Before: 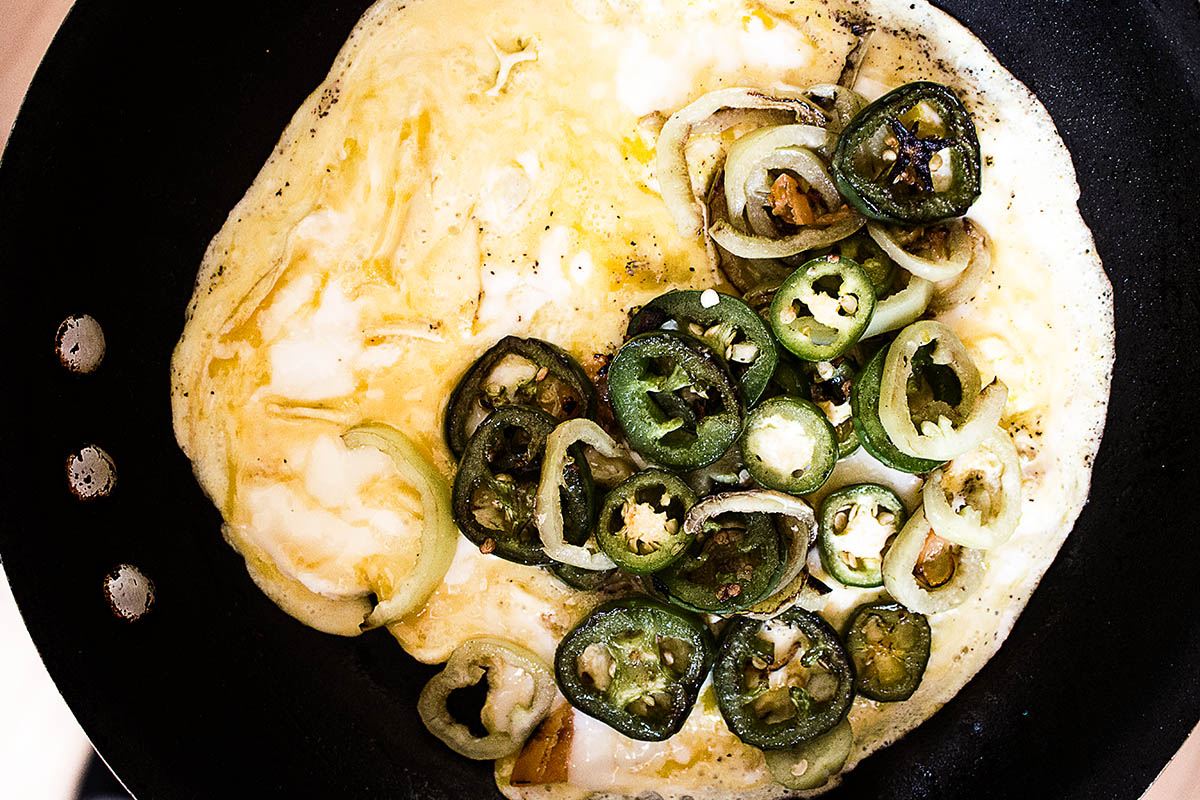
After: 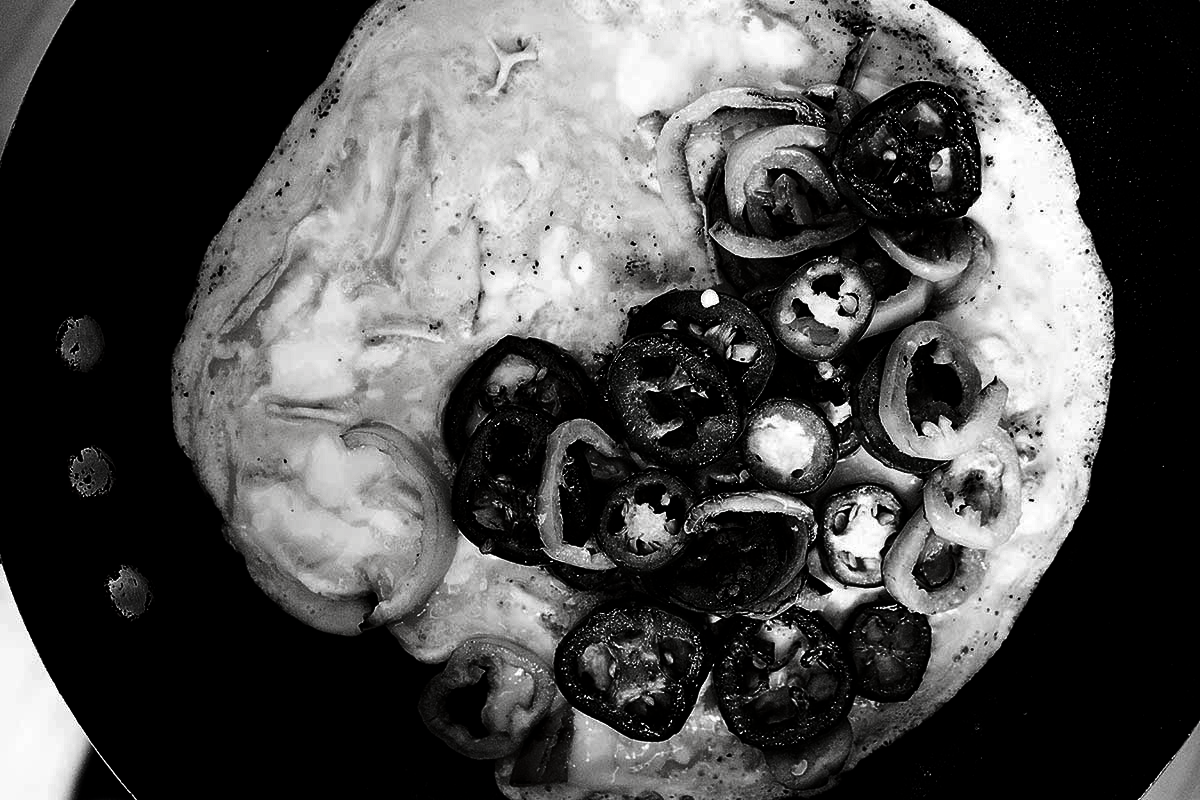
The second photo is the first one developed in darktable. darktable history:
contrast brightness saturation: contrast 0.018, brightness -0.984, saturation -0.984
